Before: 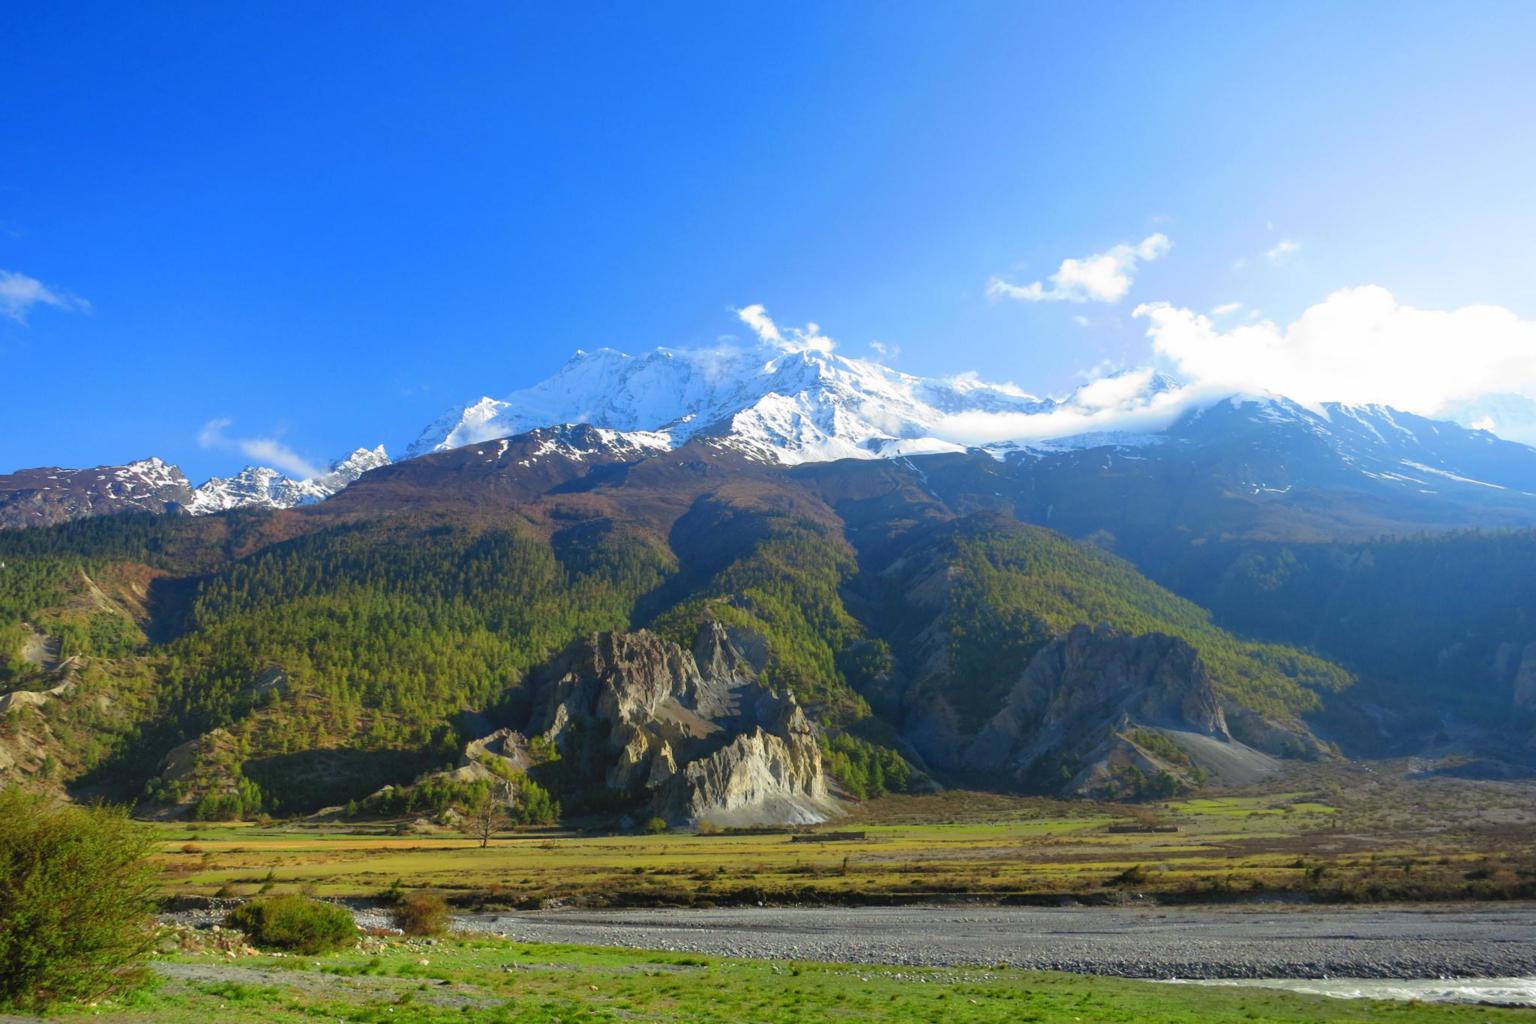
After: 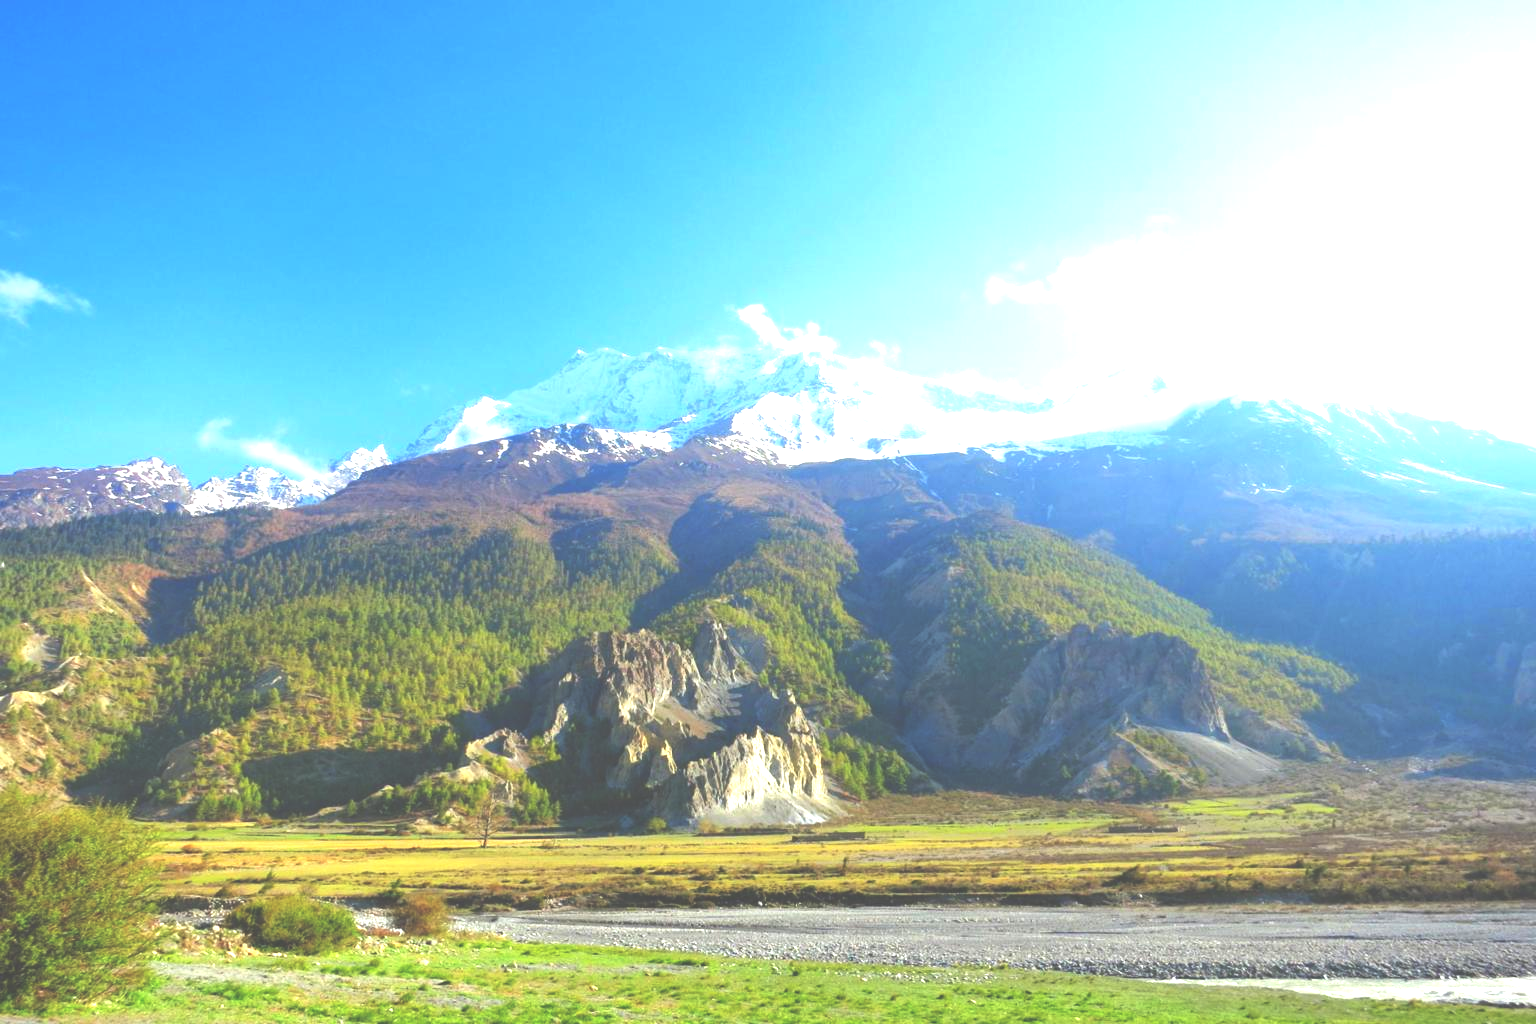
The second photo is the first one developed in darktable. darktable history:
exposure: black level correction -0.023, exposure 1.397 EV, compensate highlight preservation false
contrast brightness saturation: contrast -0.02, brightness -0.01, saturation 0.03
